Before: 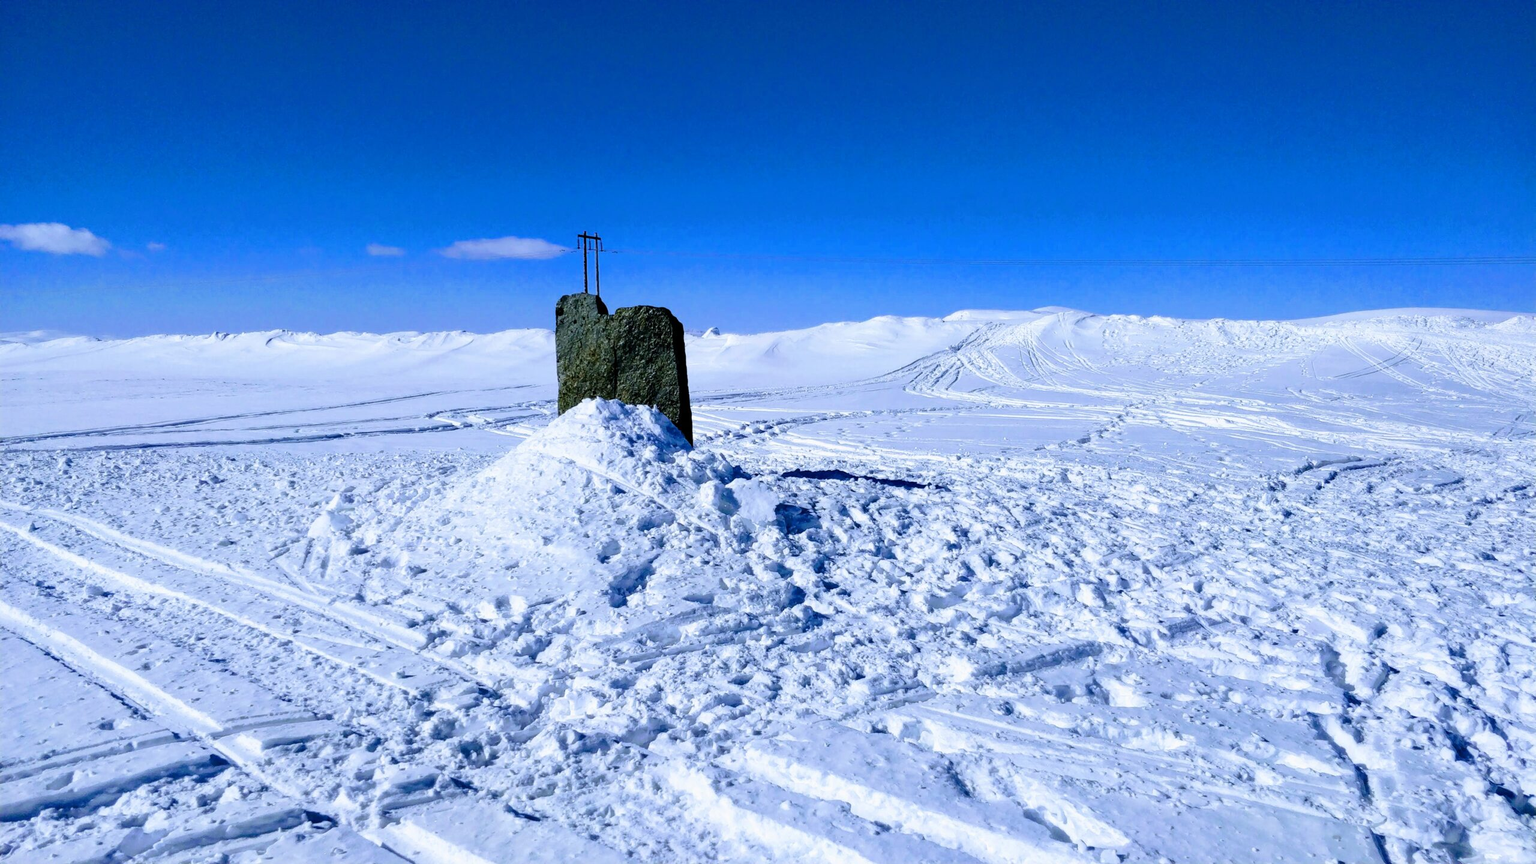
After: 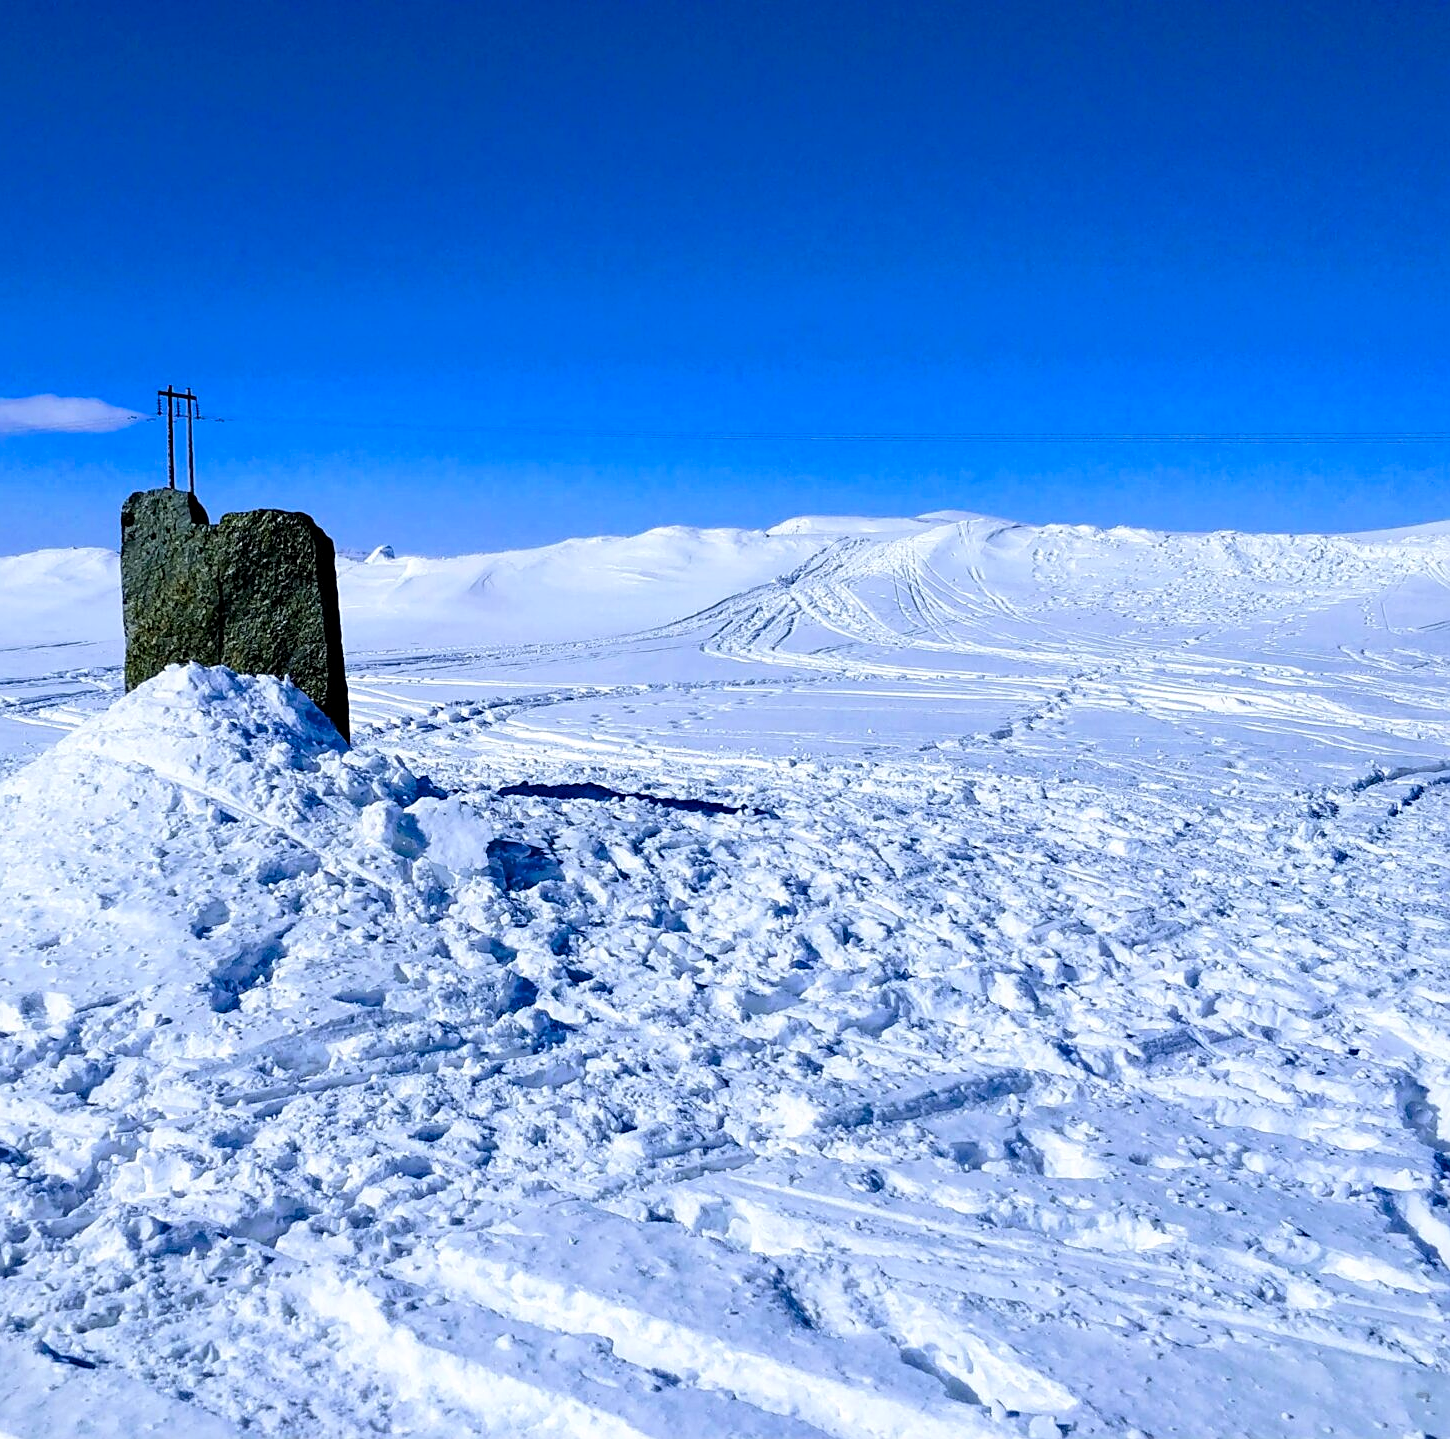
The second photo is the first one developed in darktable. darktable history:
sharpen: on, module defaults
local contrast: highlights 100%, shadows 100%, detail 120%, midtone range 0.2
contrast brightness saturation: saturation 0.1
crop: left 31.458%, top 0%, right 11.876%
